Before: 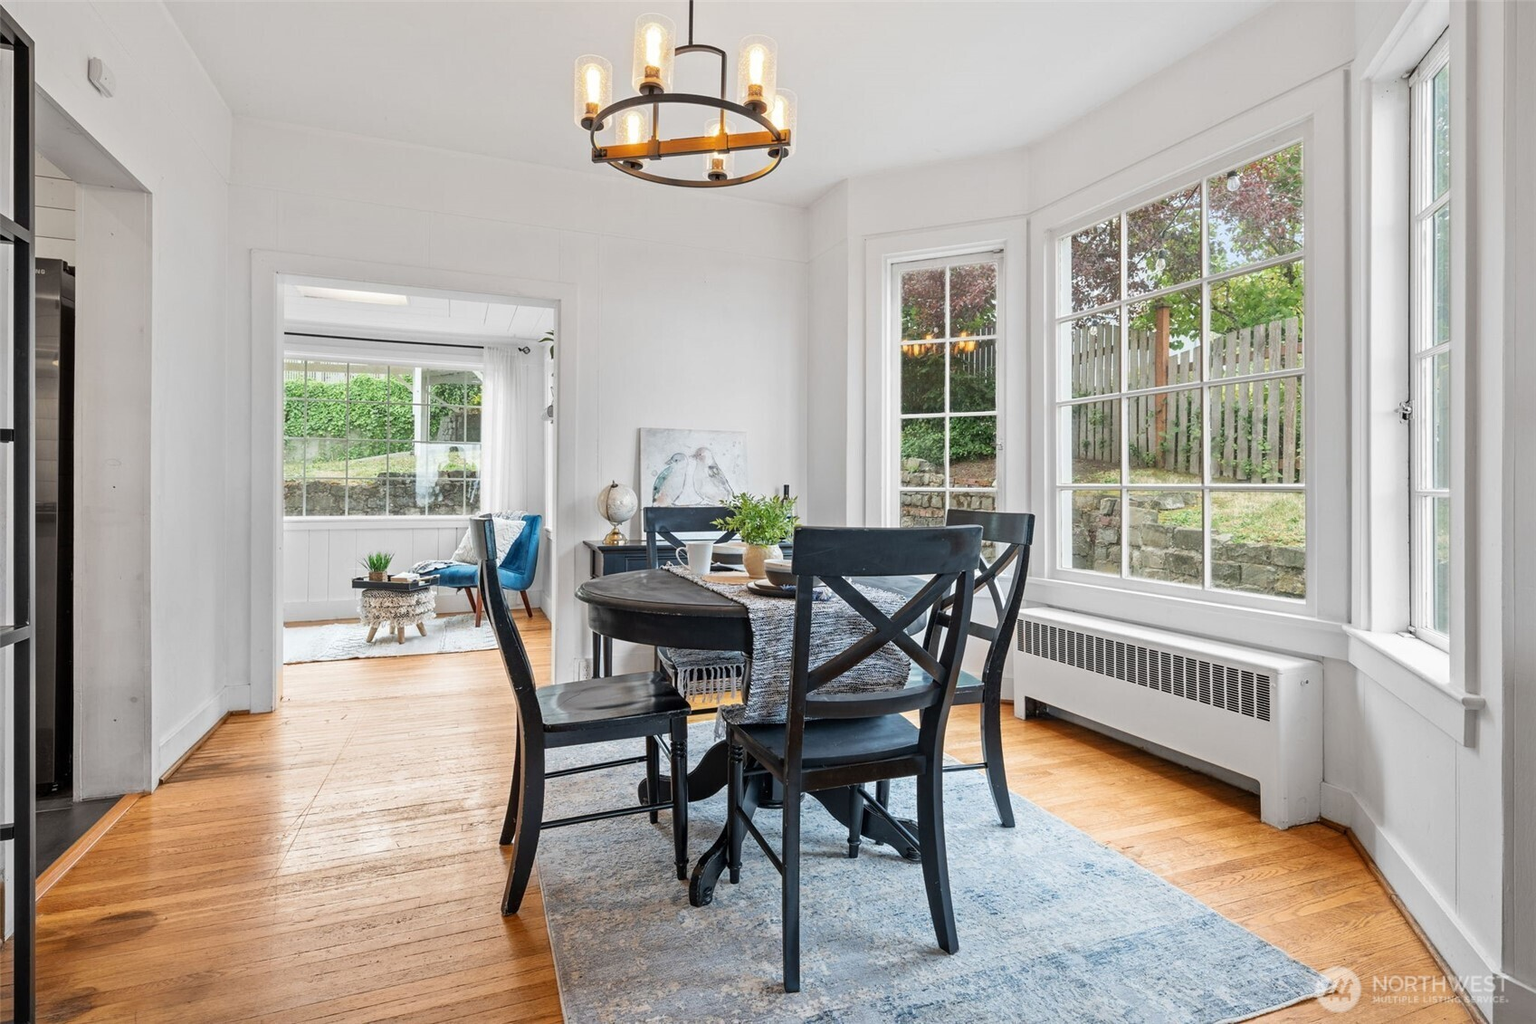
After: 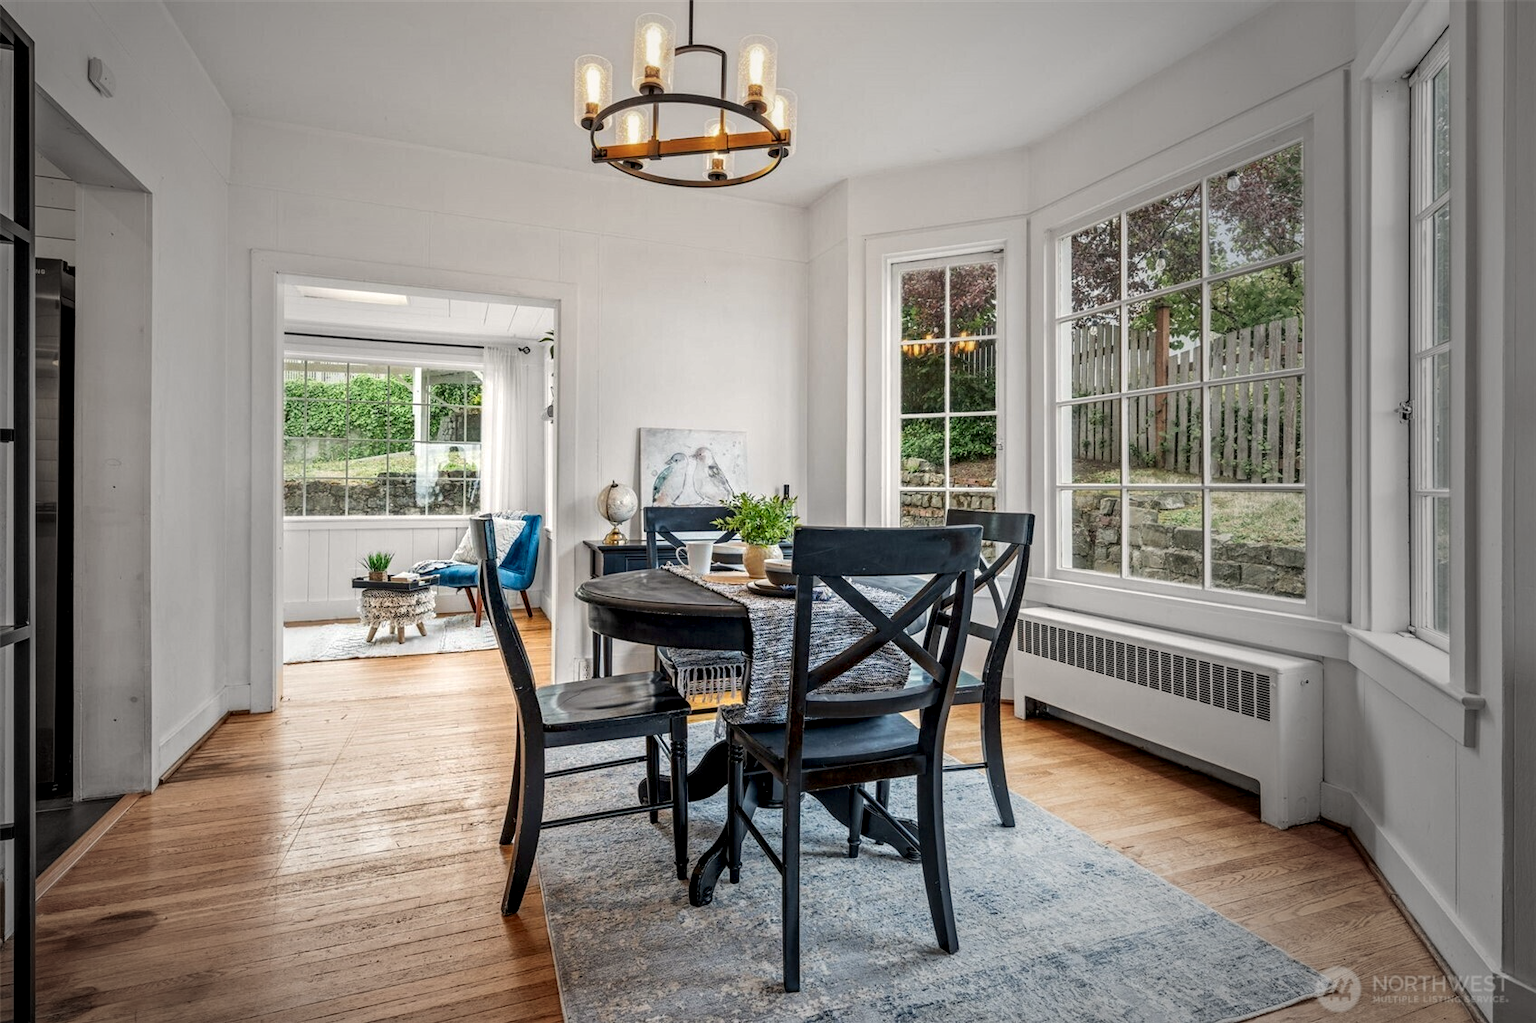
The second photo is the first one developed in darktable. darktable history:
vignetting: fall-off start 33.76%, fall-off radius 64.94%, brightness -0.575, center (-0.12, -0.002), width/height ratio 0.959
local contrast: highlights 25%, detail 150%
color correction: highlights a* 0.816, highlights b* 2.78, saturation 1.1
